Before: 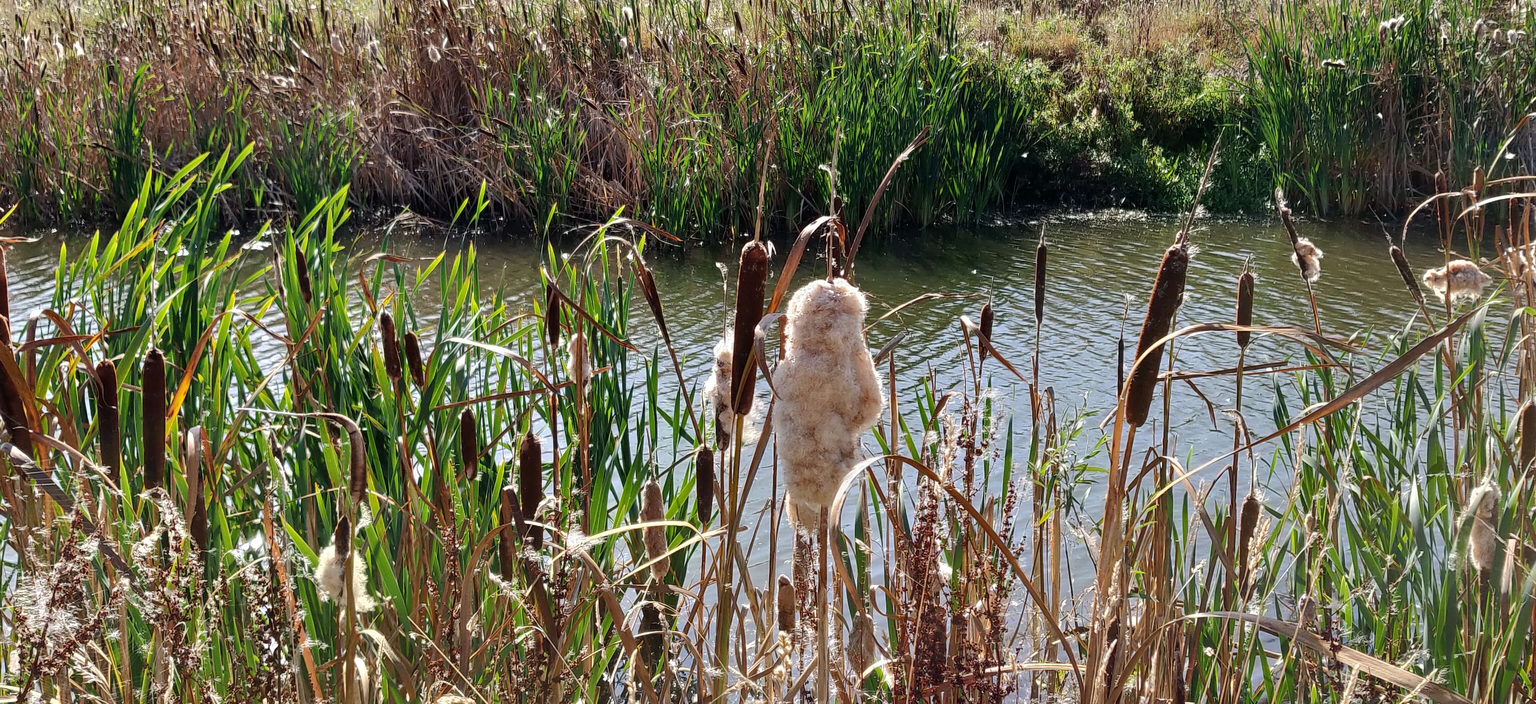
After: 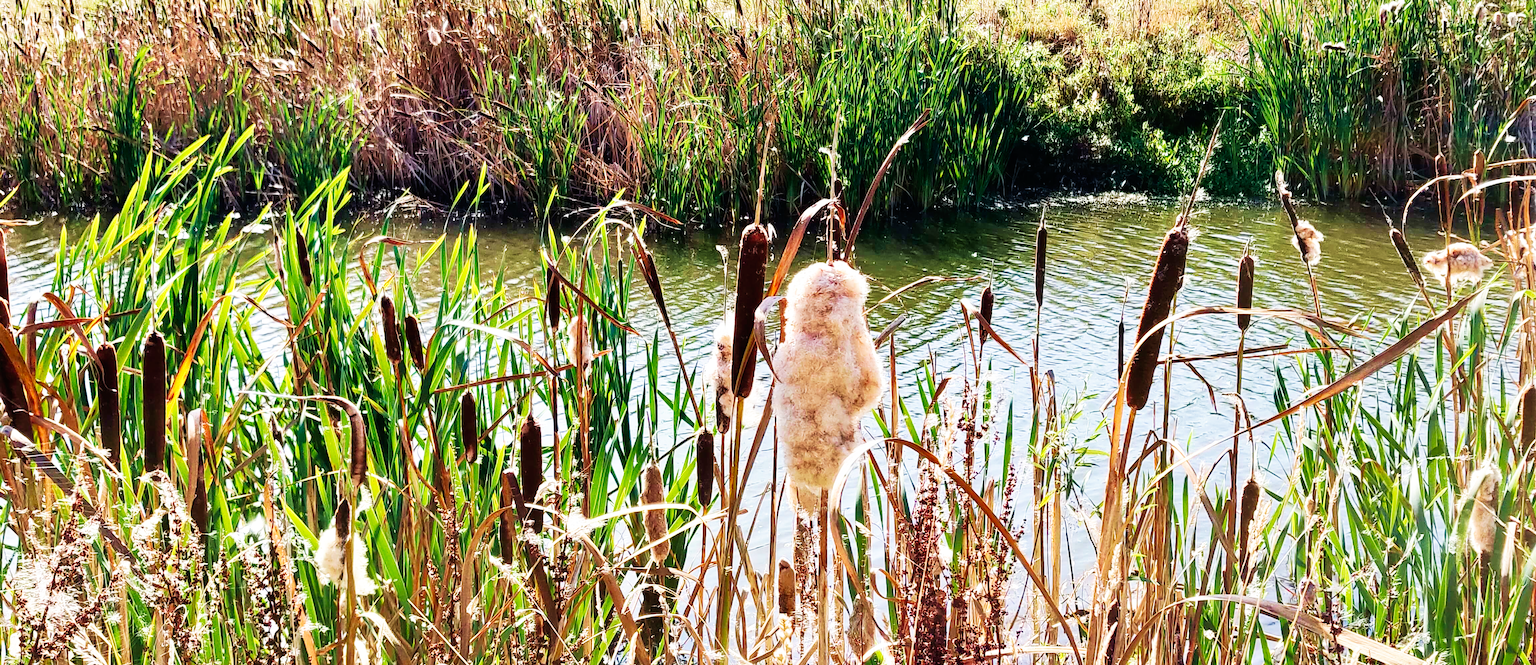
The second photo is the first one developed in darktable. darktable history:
base curve: curves: ch0 [(0, 0) (0.007, 0.004) (0.027, 0.03) (0.046, 0.07) (0.207, 0.54) (0.442, 0.872) (0.673, 0.972) (1, 1)], preserve colors none
crop and rotate: top 2.479%, bottom 3.018%
velvia: strength 45%
